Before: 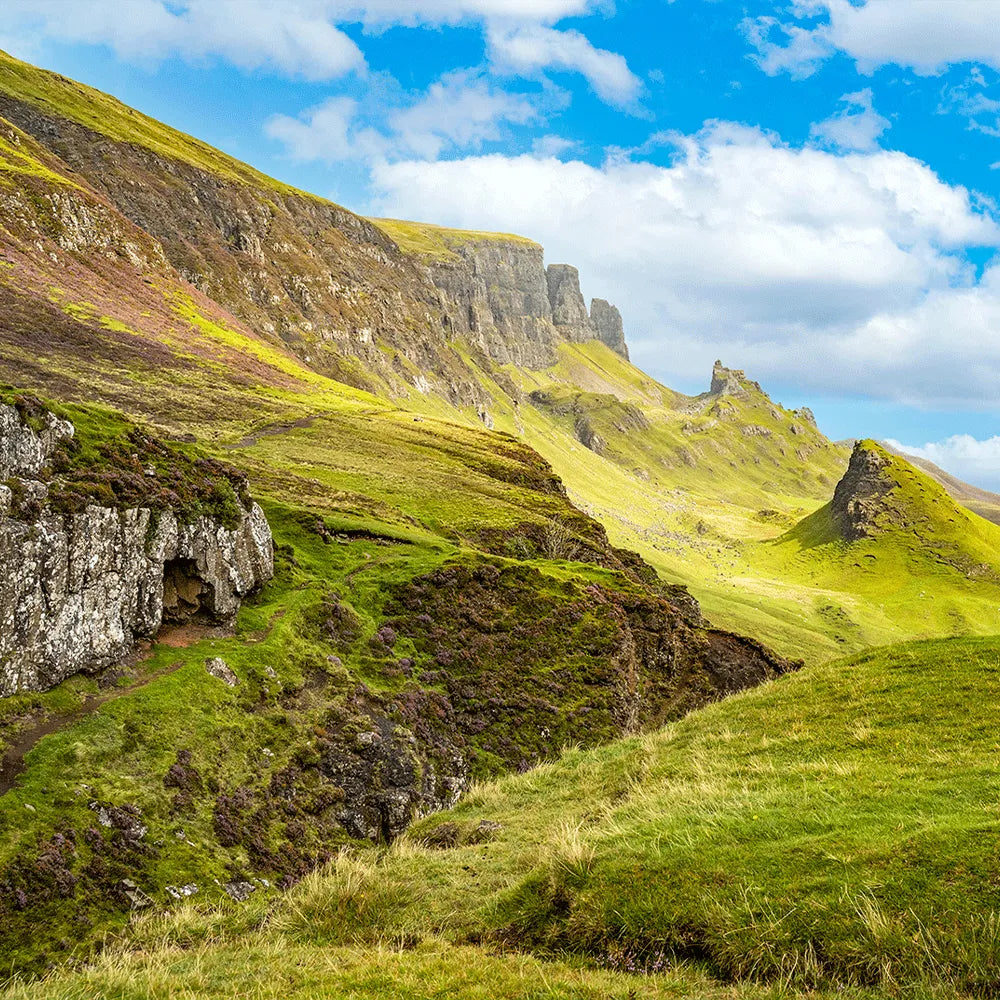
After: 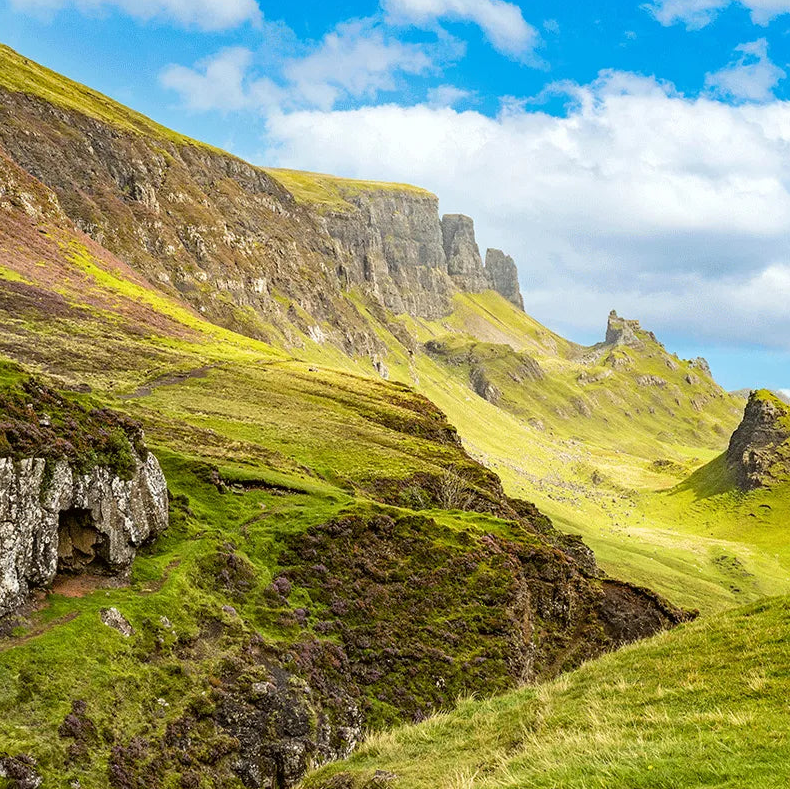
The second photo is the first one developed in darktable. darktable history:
crop and rotate: left 10.52%, top 5.009%, right 10.411%, bottom 16.074%
